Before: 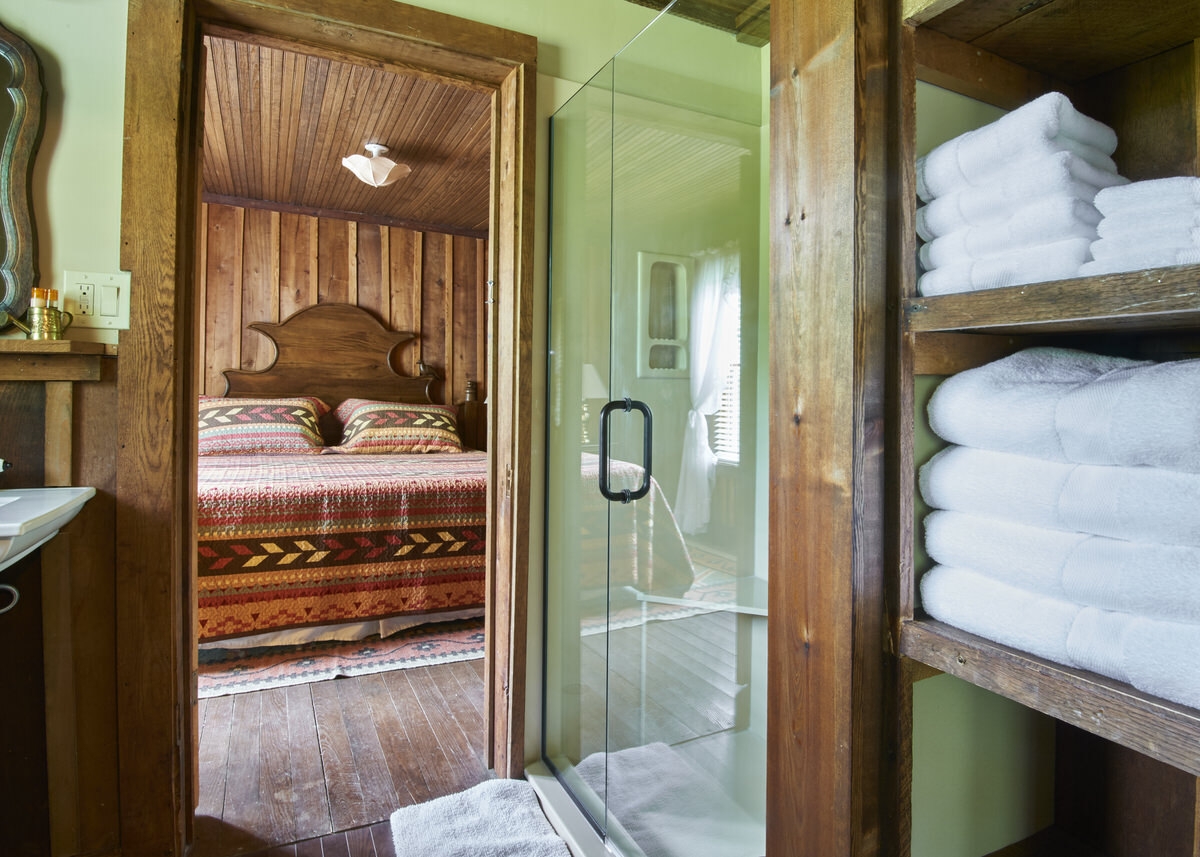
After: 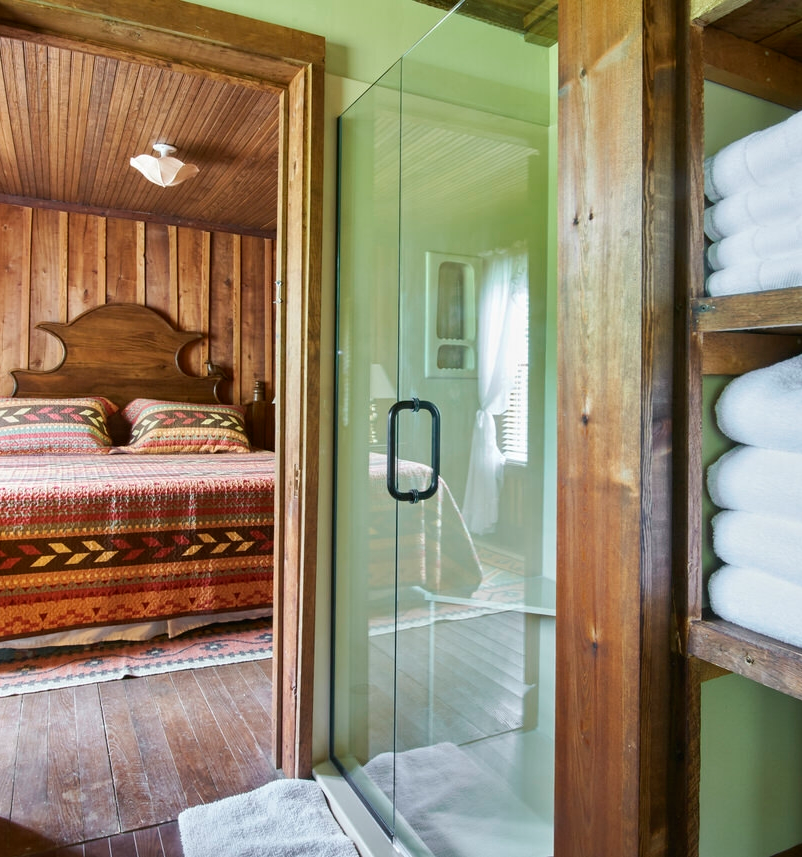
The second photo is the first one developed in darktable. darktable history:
crop and rotate: left 17.732%, right 15.423%
tone curve: curves: ch0 [(0, 0) (0.003, 0.003) (0.011, 0.011) (0.025, 0.025) (0.044, 0.044) (0.069, 0.069) (0.1, 0.099) (0.136, 0.135) (0.177, 0.177) (0.224, 0.224) (0.277, 0.276) (0.335, 0.334) (0.399, 0.398) (0.468, 0.467) (0.543, 0.547) (0.623, 0.626) (0.709, 0.712) (0.801, 0.802) (0.898, 0.898) (1, 1)], preserve colors none
